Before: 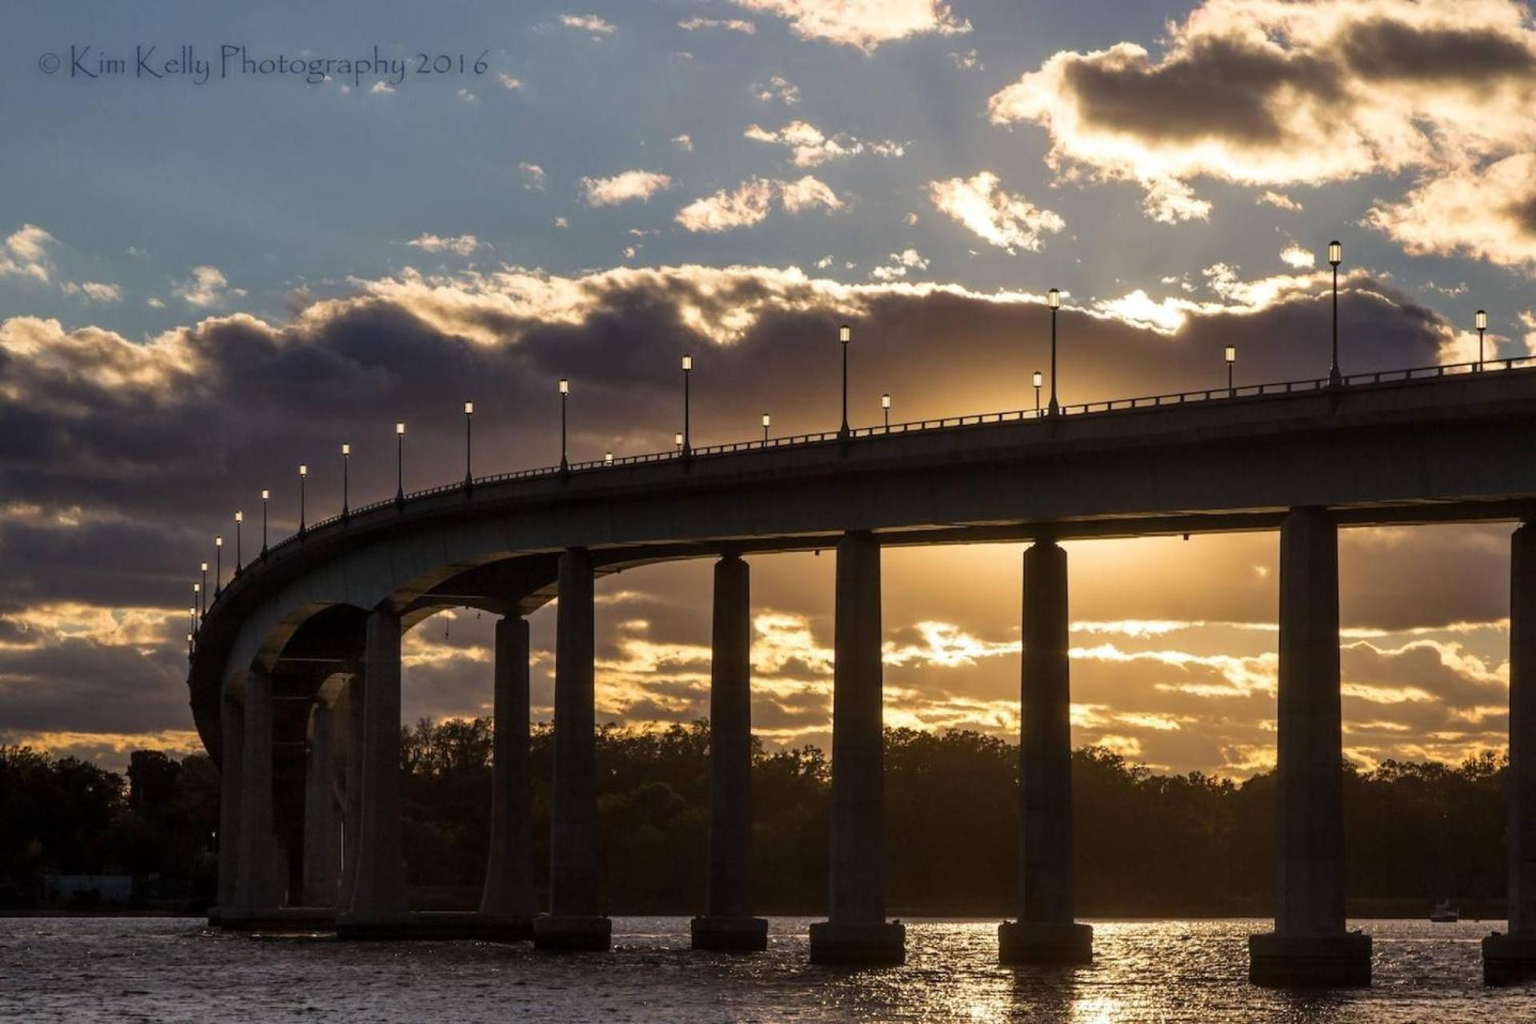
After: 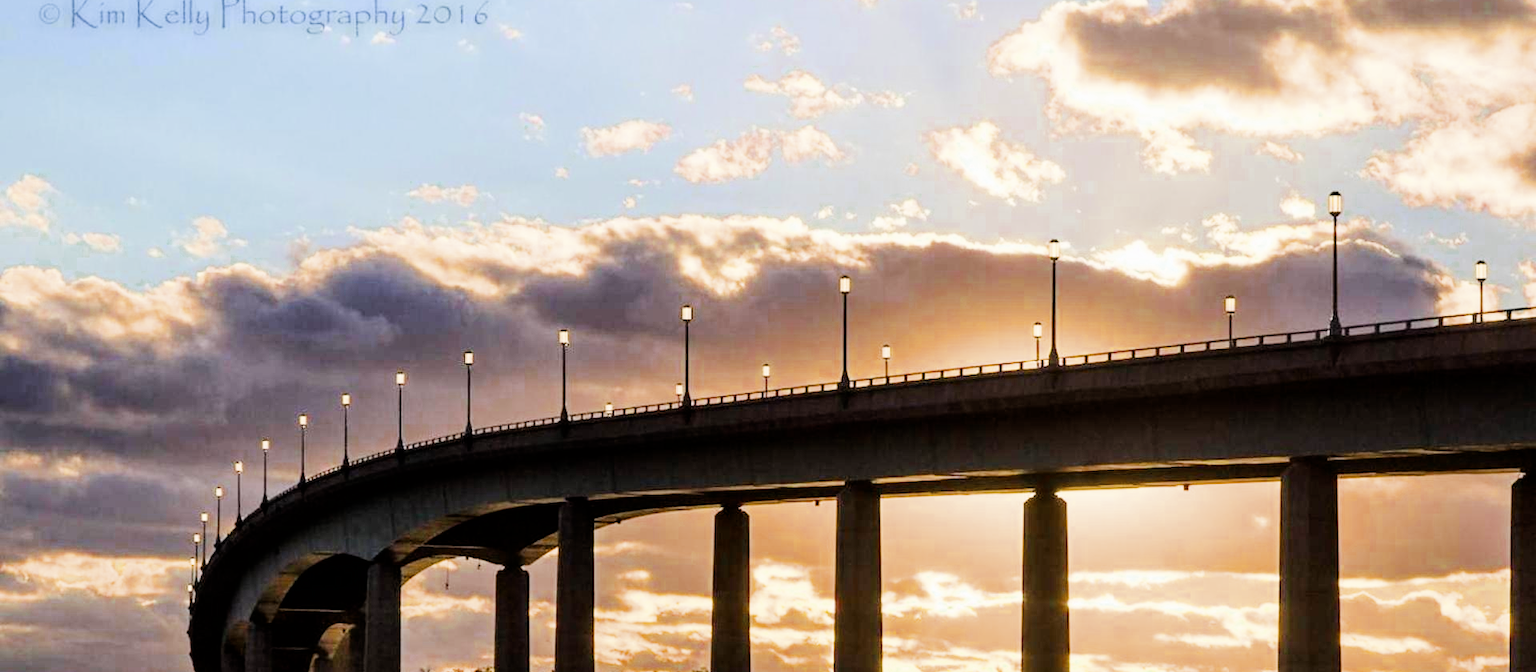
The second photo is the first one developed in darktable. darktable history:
color zones: curves: ch0 [(0, 0.5) (0.125, 0.4) (0.25, 0.5) (0.375, 0.4) (0.5, 0.4) (0.625, 0.6) (0.75, 0.6) (0.875, 0.5)]; ch1 [(0, 0.4) (0.125, 0.5) (0.25, 0.4) (0.375, 0.4) (0.5, 0.4) (0.625, 0.4) (0.75, 0.5) (0.875, 0.4)]; ch2 [(0, 0.6) (0.125, 0.5) (0.25, 0.5) (0.375, 0.6) (0.5, 0.6) (0.625, 0.5) (0.75, 0.5) (0.875, 0.5)]
exposure: black level correction 0.001, exposure 1.84 EV, compensate highlight preservation false
rotate and perspective: crop left 0, crop top 0
crop and rotate: top 4.848%, bottom 29.503%
tone equalizer: -8 EV -0.75 EV, -7 EV -0.7 EV, -6 EV -0.6 EV, -5 EV -0.4 EV, -3 EV 0.4 EV, -2 EV 0.6 EV, -1 EV 0.7 EV, +0 EV 0.75 EV, edges refinement/feathering 500, mask exposure compensation -1.57 EV, preserve details no
color balance rgb: perceptual saturation grading › global saturation 20%, global vibrance 20%
filmic rgb: black relative exposure -6.98 EV, white relative exposure 5.63 EV, hardness 2.86
